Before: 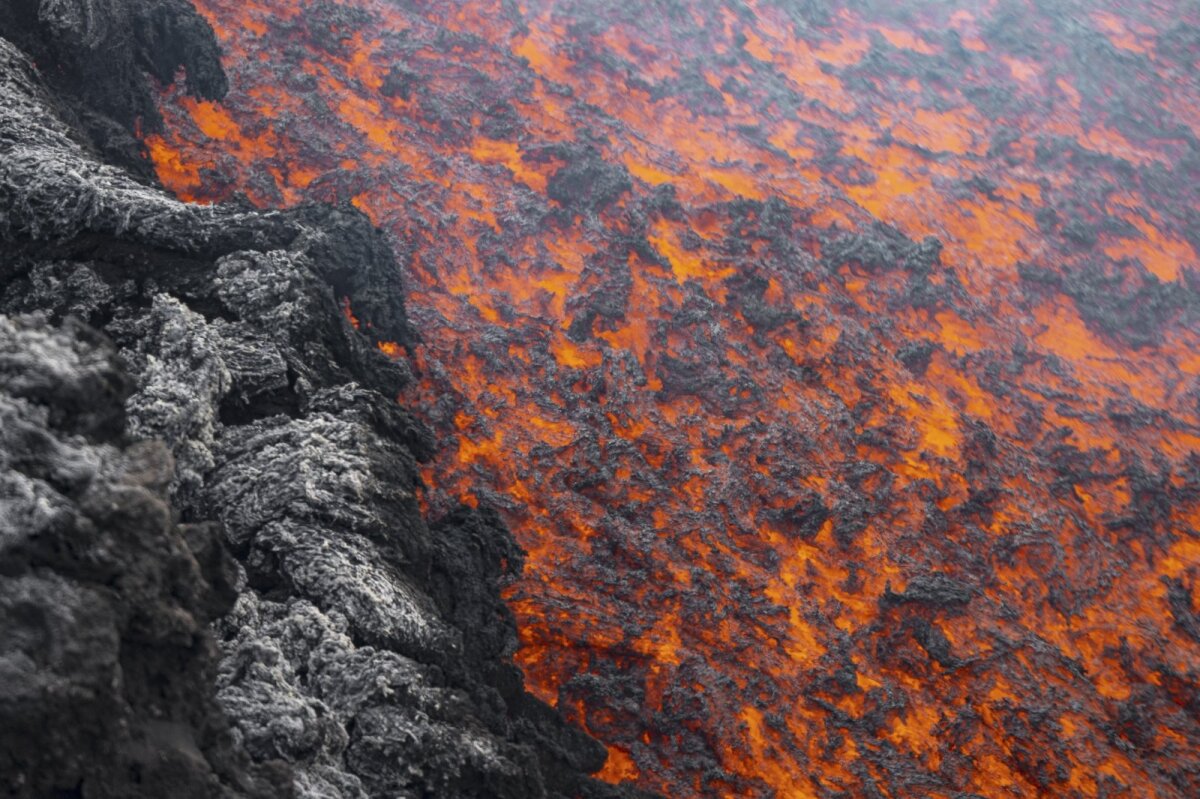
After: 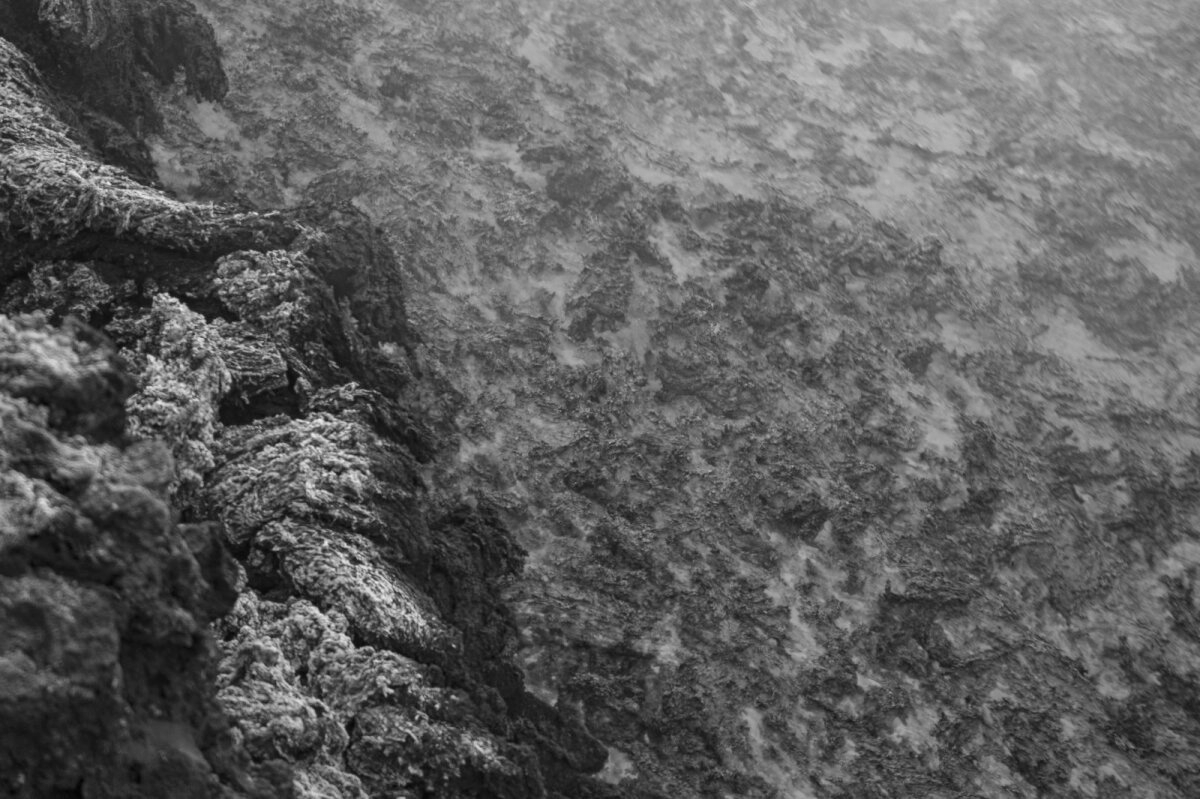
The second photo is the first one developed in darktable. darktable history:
monochrome: on, module defaults
shadows and highlights: shadows 35, highlights -35, soften with gaussian
